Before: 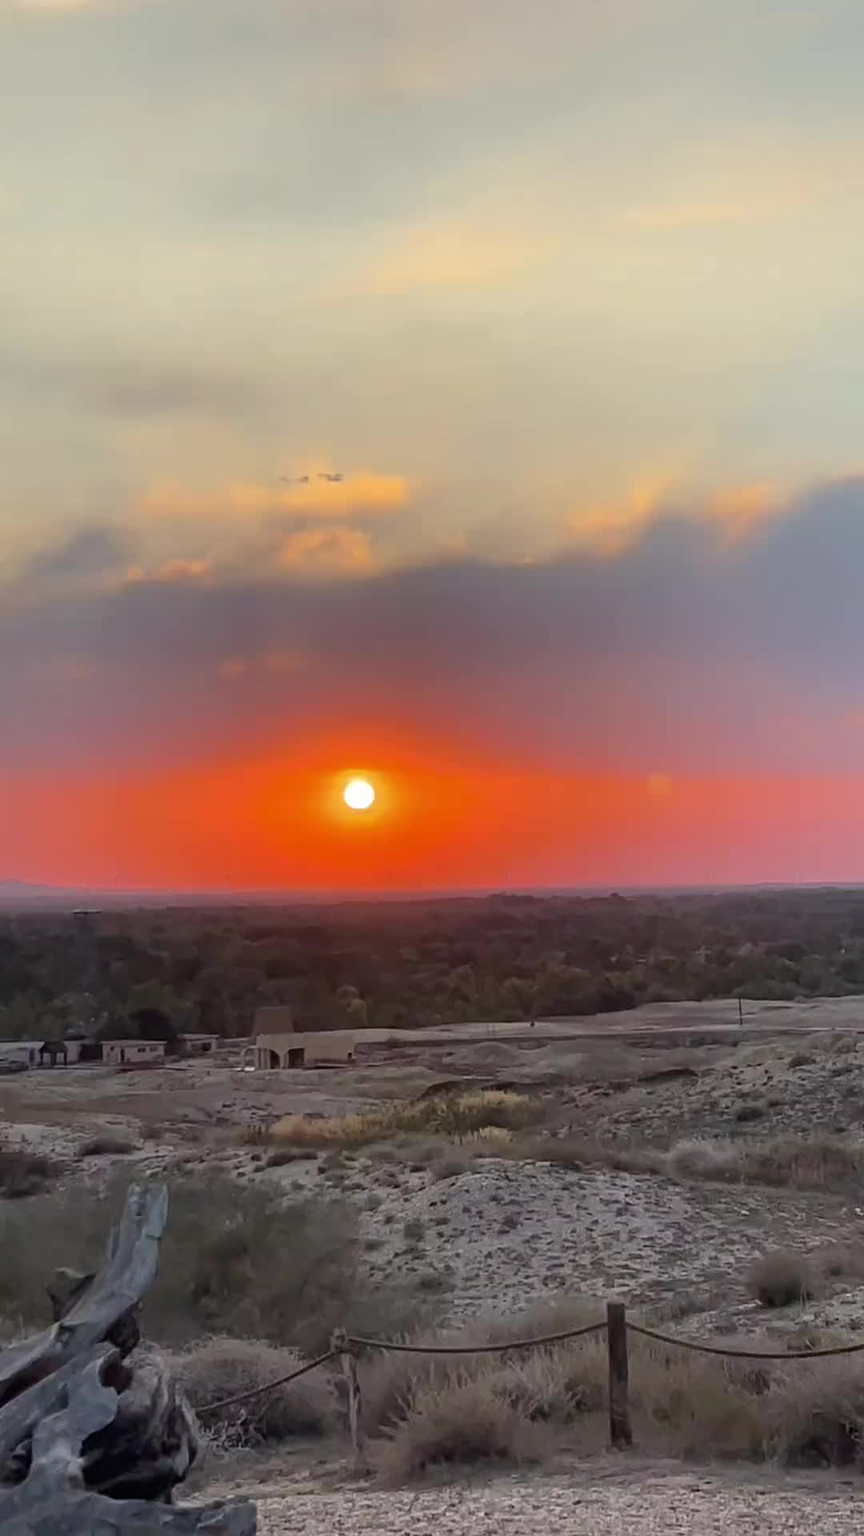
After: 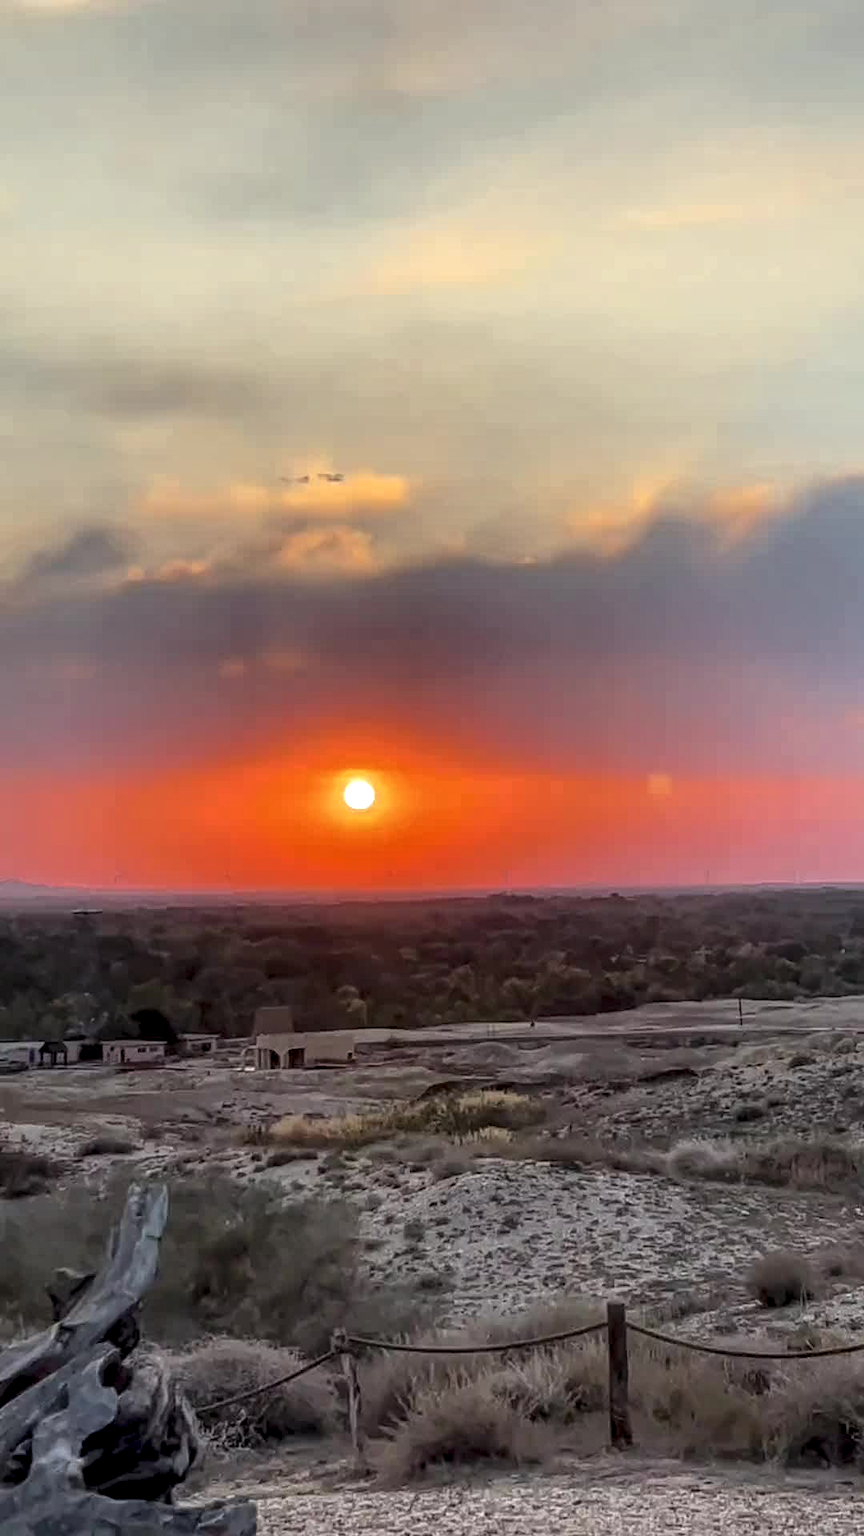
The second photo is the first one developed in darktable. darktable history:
local contrast: highlights 101%, shadows 102%, detail 200%, midtone range 0.2
